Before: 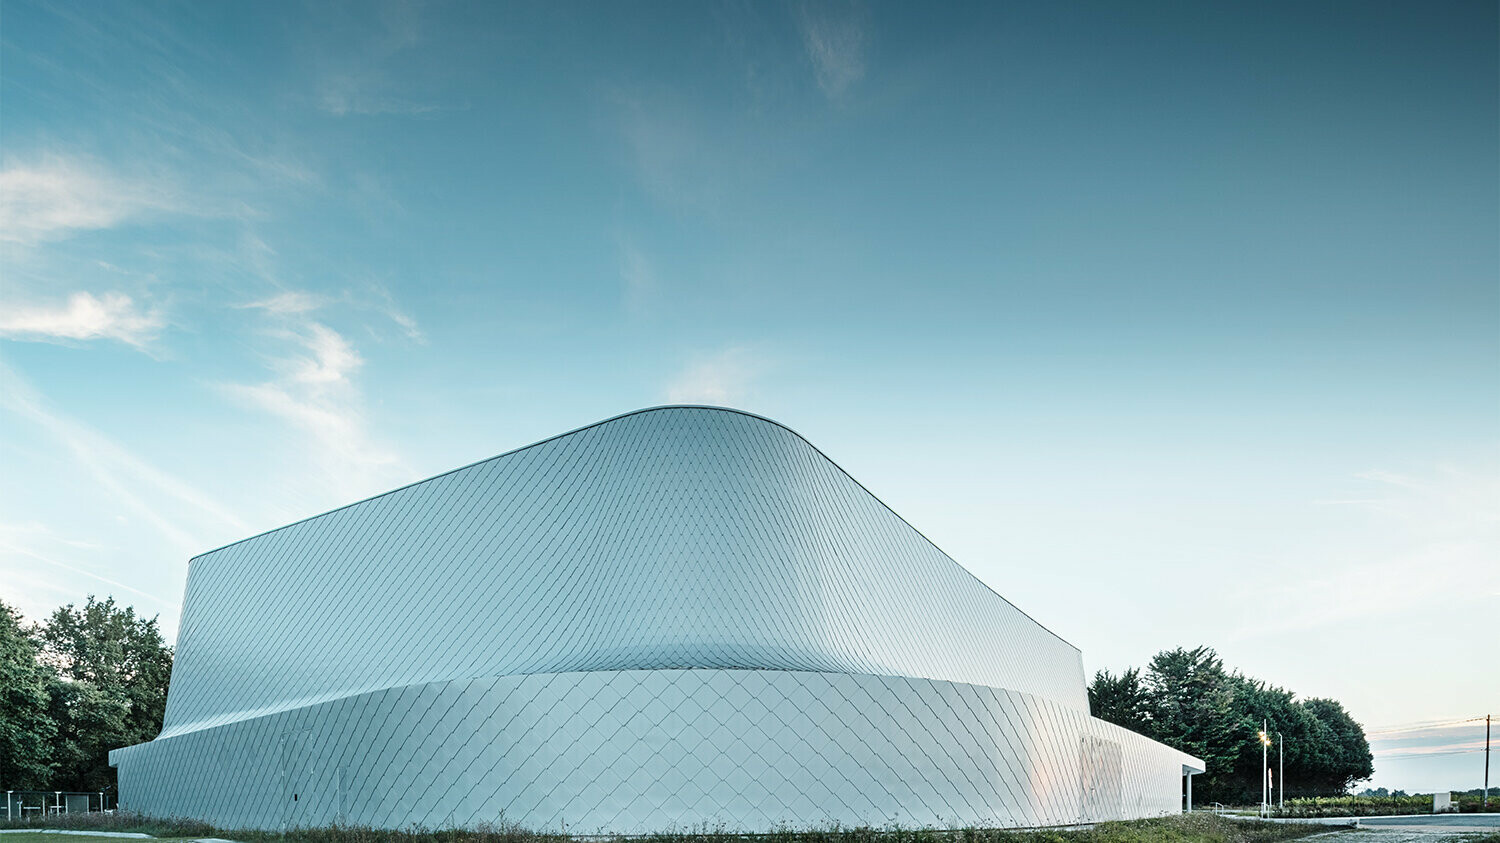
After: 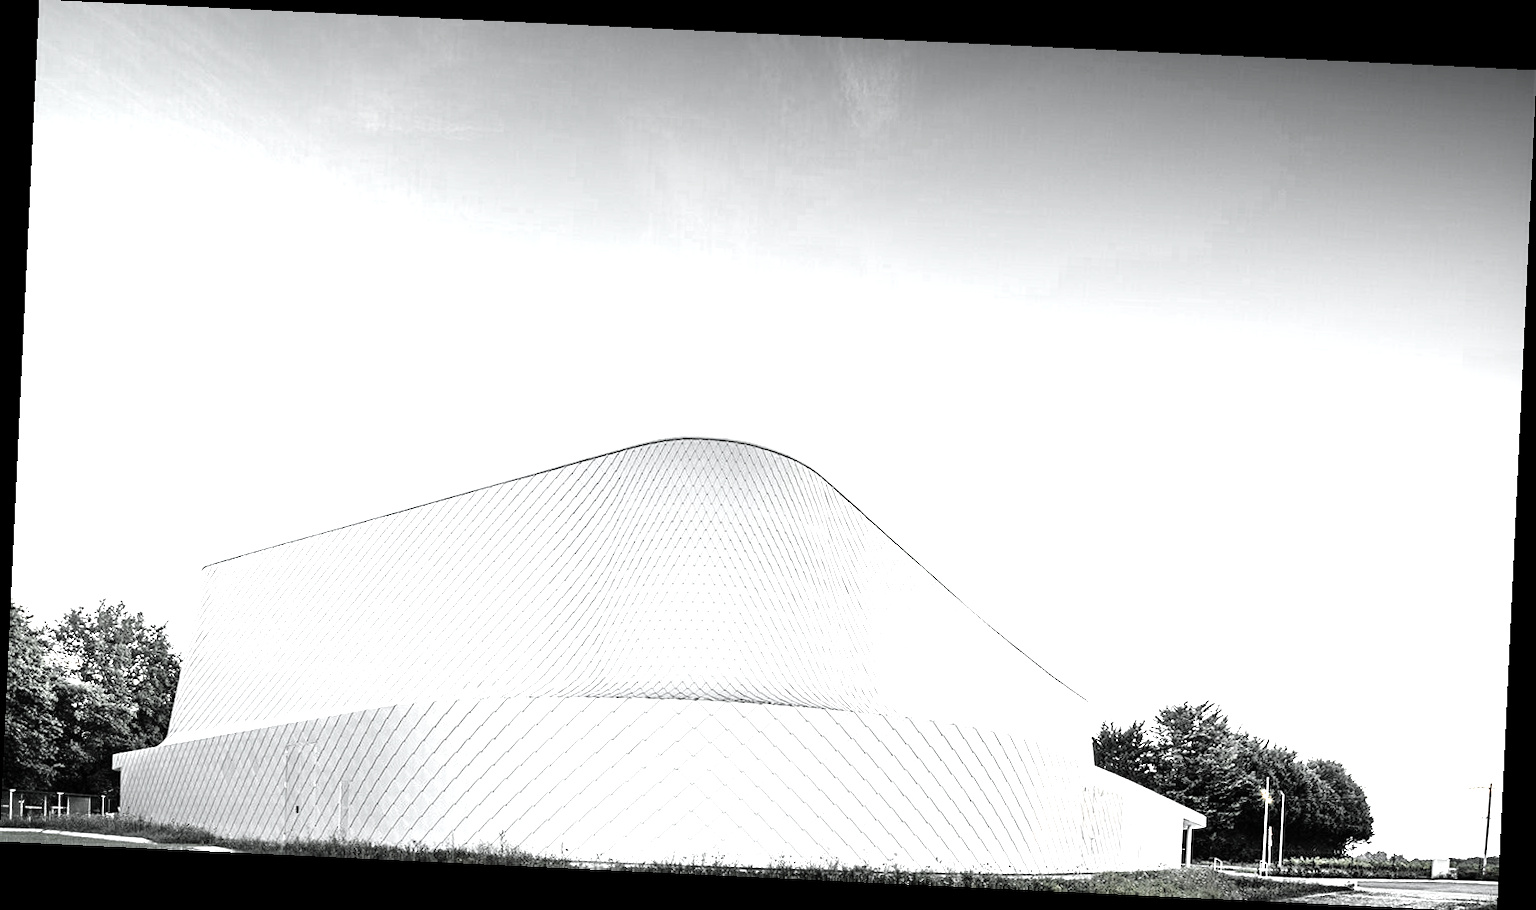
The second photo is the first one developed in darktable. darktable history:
tone equalizer: -8 EV -1.08 EV, -7 EV -1.02 EV, -6 EV -0.905 EV, -5 EV -0.613 EV, -3 EV 0.553 EV, -2 EV 0.865 EV, -1 EV 1 EV, +0 EV 1.06 EV
crop and rotate: angle -2.71°
color zones: curves: ch0 [(0, 0.613) (0.01, 0.613) (0.245, 0.448) (0.498, 0.529) (0.642, 0.665) (0.879, 0.777) (0.99, 0.613)]; ch1 [(0, 0.035) (0.121, 0.189) (0.259, 0.197) (0.415, 0.061) (0.589, 0.022) (0.732, 0.022) (0.857, 0.026) (0.991, 0.053)]
